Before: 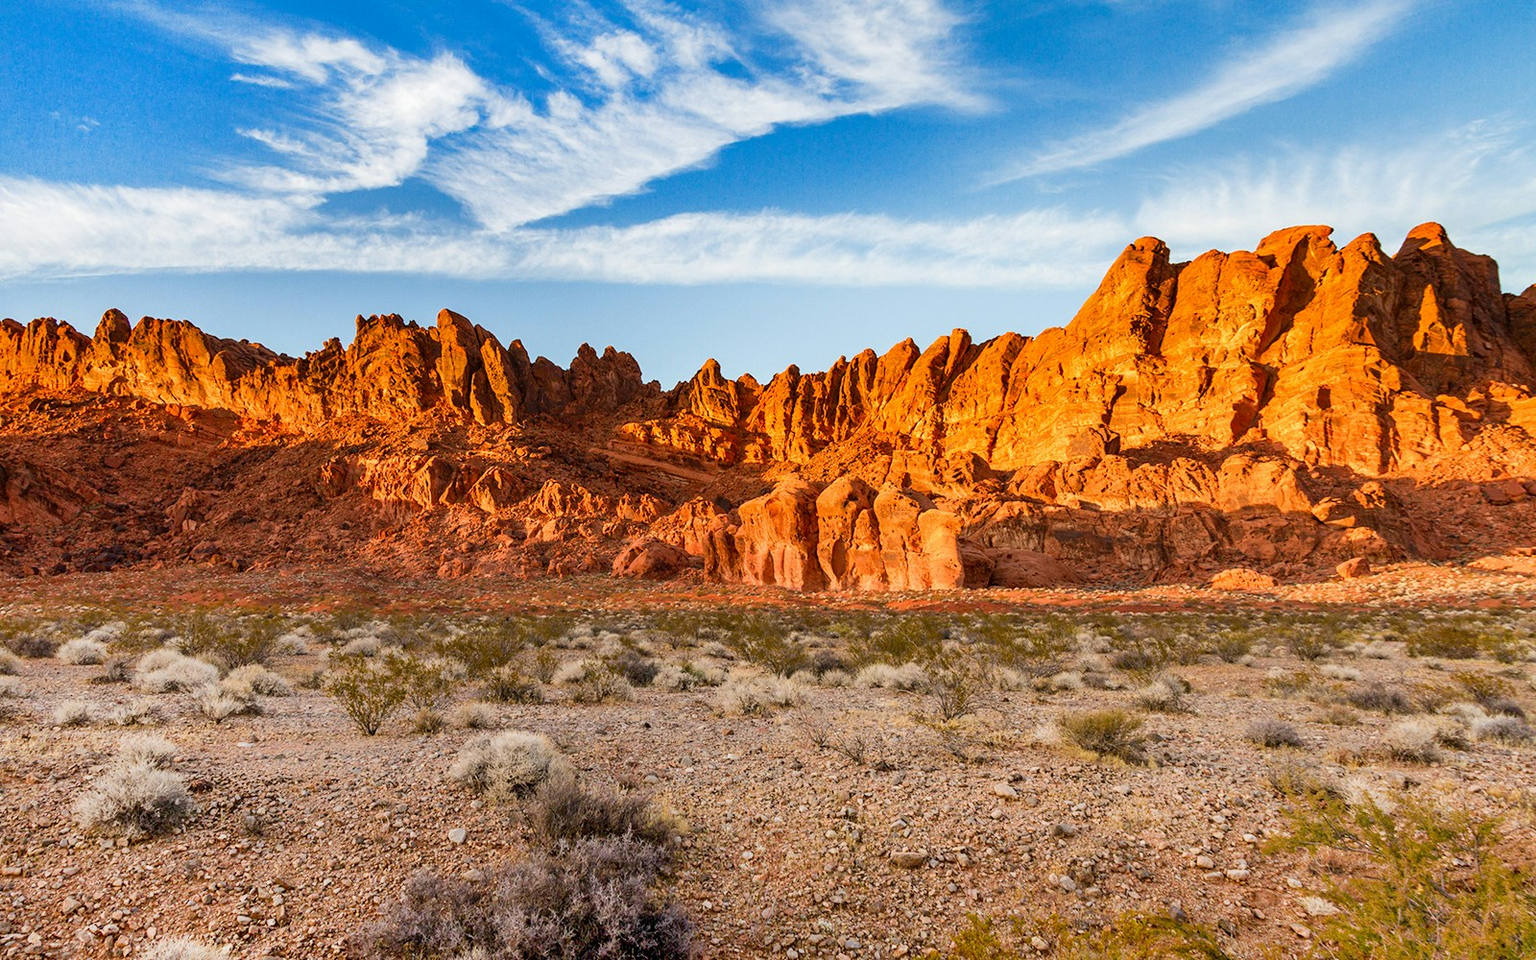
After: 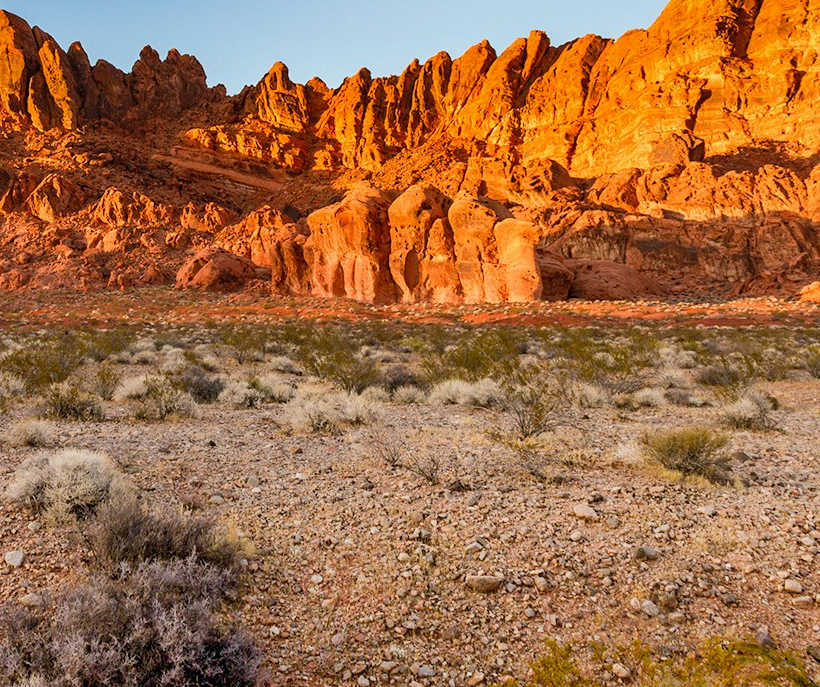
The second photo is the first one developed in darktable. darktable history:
shadows and highlights: shadows 25.54, highlights -24.27
crop and rotate: left 28.89%, top 31.252%, right 19.839%
tone equalizer: on, module defaults
